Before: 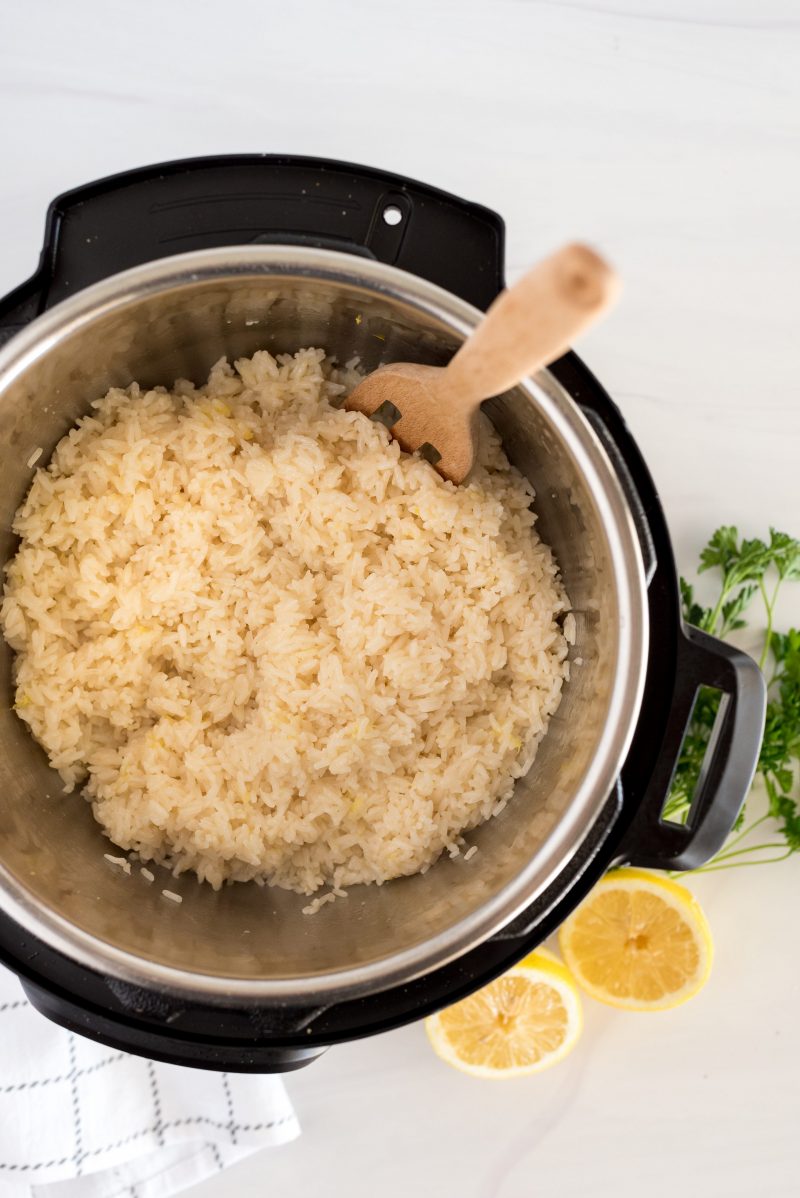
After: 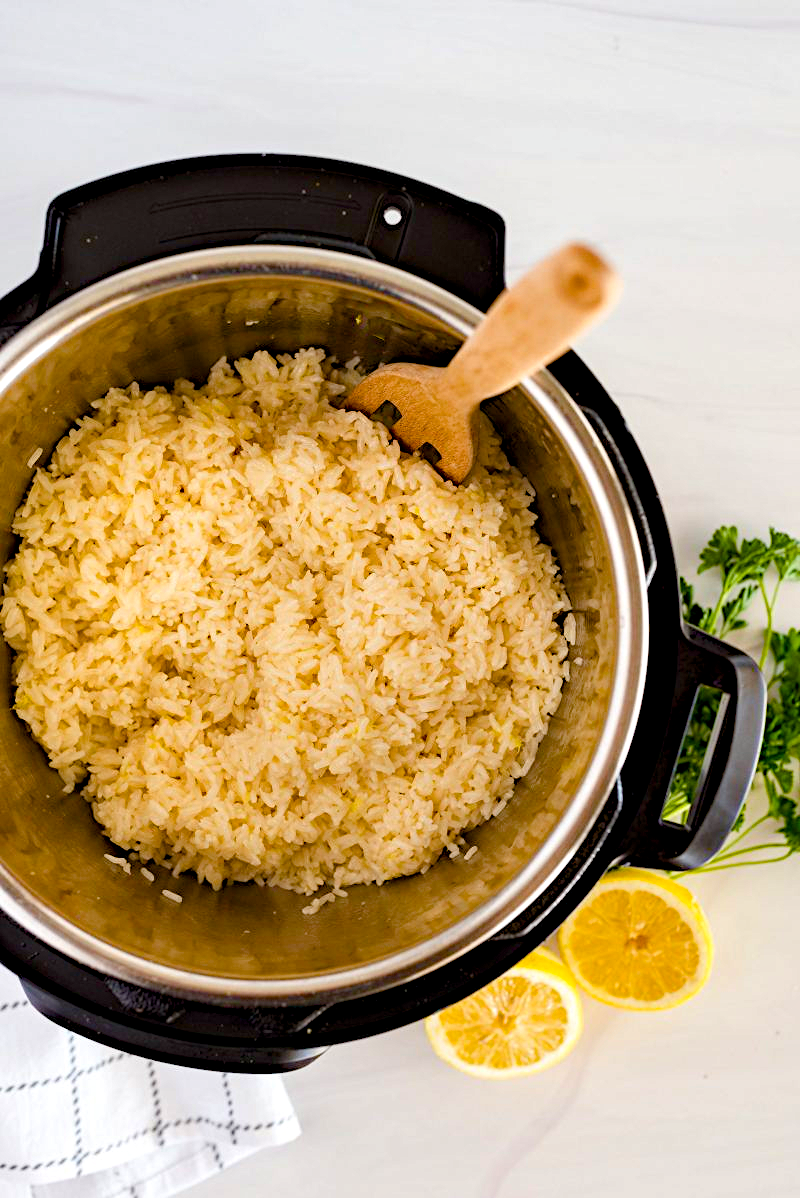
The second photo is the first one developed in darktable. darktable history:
contrast equalizer: octaves 7, y [[0.6 ×6], [0.55 ×6], [0 ×6], [0 ×6], [0 ×6]], mix 0.3
color balance rgb: perceptual saturation grading › global saturation 20%, perceptual saturation grading › highlights -25%, perceptual saturation grading › shadows 50.52%, global vibrance 40.24%
color balance rgb "light contrast": perceptual brilliance grading › highlights 10%, perceptual brilliance grading › mid-tones 5%, perceptual brilliance grading › shadows -10%
diffuse or sharpen "sharpen demosaicing: AA filter": edge sensitivity 1, 1st order anisotropy 100%, 2nd order anisotropy 100%, 3rd order anisotropy 100%, 4th order anisotropy 100%, 1st order speed -25%, 2nd order speed -25%, 3rd order speed -25%, 4th order speed -25%
haze removal: adaptive false
